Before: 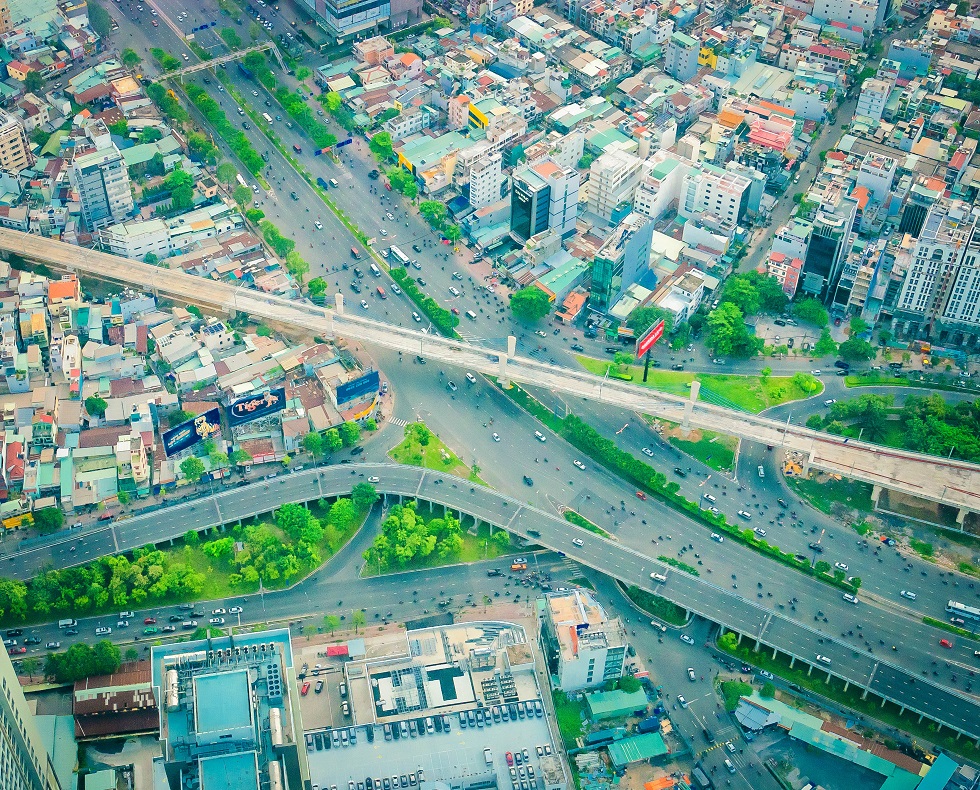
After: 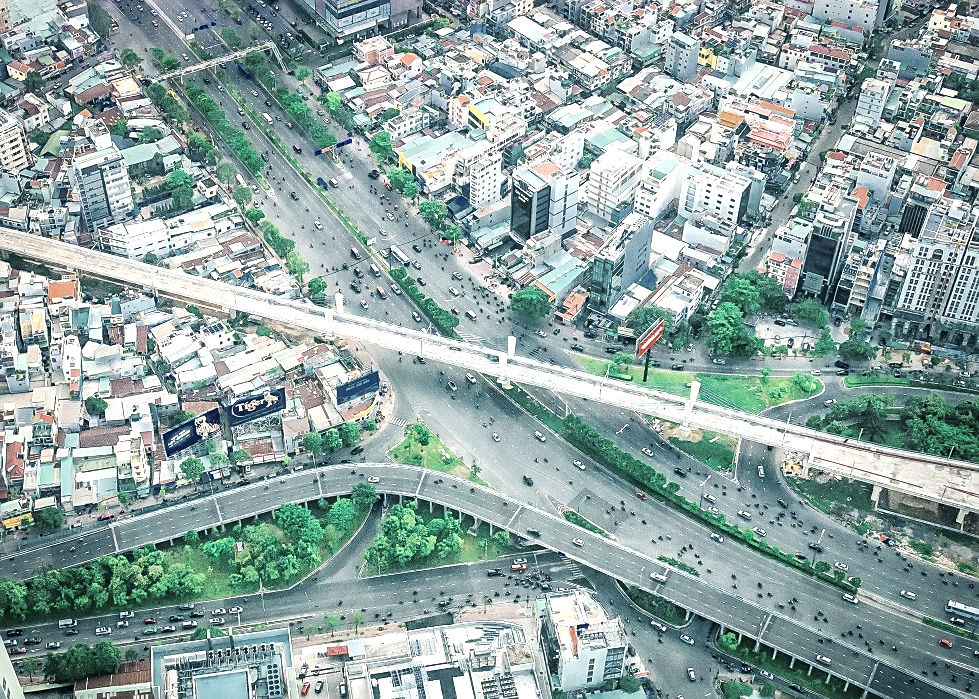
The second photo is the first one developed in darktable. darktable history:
sharpen: on, module defaults
crop and rotate: top 0%, bottom 11.49%
contrast brightness saturation: contrast 0.1, saturation -0.36
shadows and highlights: shadows 37.27, highlights -28.18, soften with gaussian
white balance: red 0.983, blue 1.036
local contrast: detail 150%
exposure: black level correction -0.002, exposure 0.54 EV, compensate highlight preservation false
color zones: curves: ch0 [(0, 0.5) (0.125, 0.4) (0.25, 0.5) (0.375, 0.4) (0.5, 0.4) (0.625, 0.35) (0.75, 0.35) (0.875, 0.5)]; ch1 [(0, 0.35) (0.125, 0.45) (0.25, 0.35) (0.375, 0.35) (0.5, 0.35) (0.625, 0.35) (0.75, 0.45) (0.875, 0.35)]; ch2 [(0, 0.6) (0.125, 0.5) (0.25, 0.5) (0.375, 0.6) (0.5, 0.6) (0.625, 0.5) (0.75, 0.5) (0.875, 0.5)]
